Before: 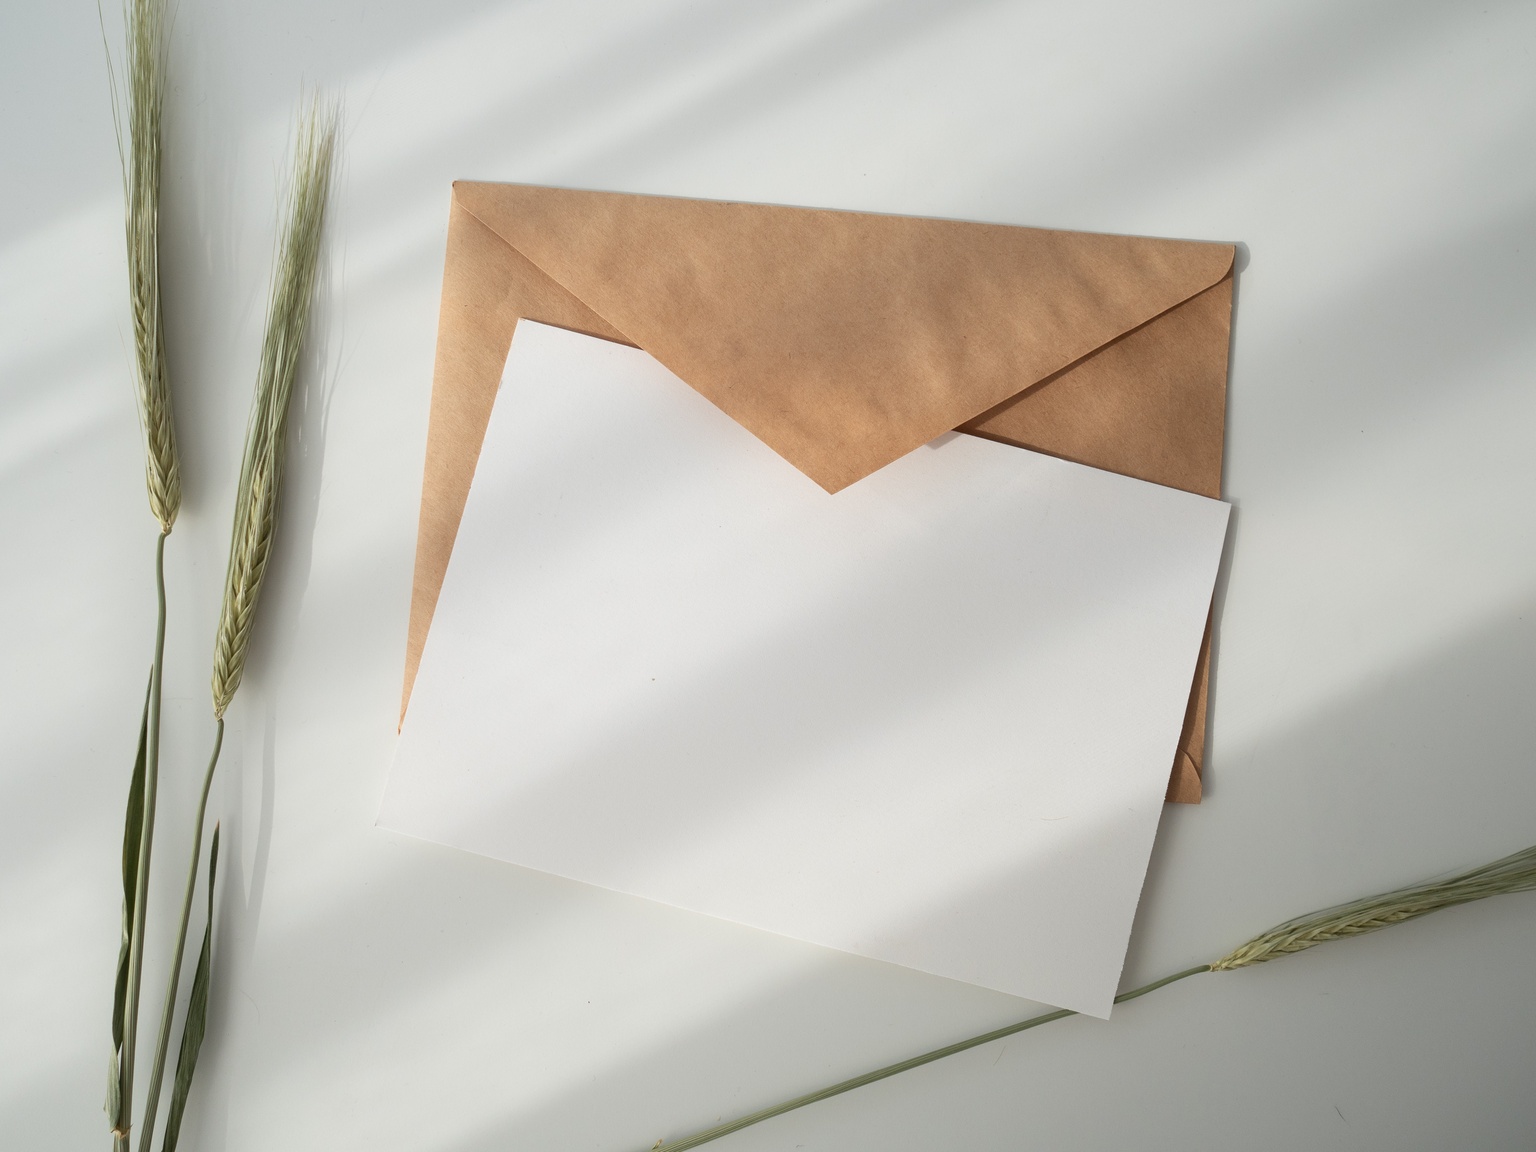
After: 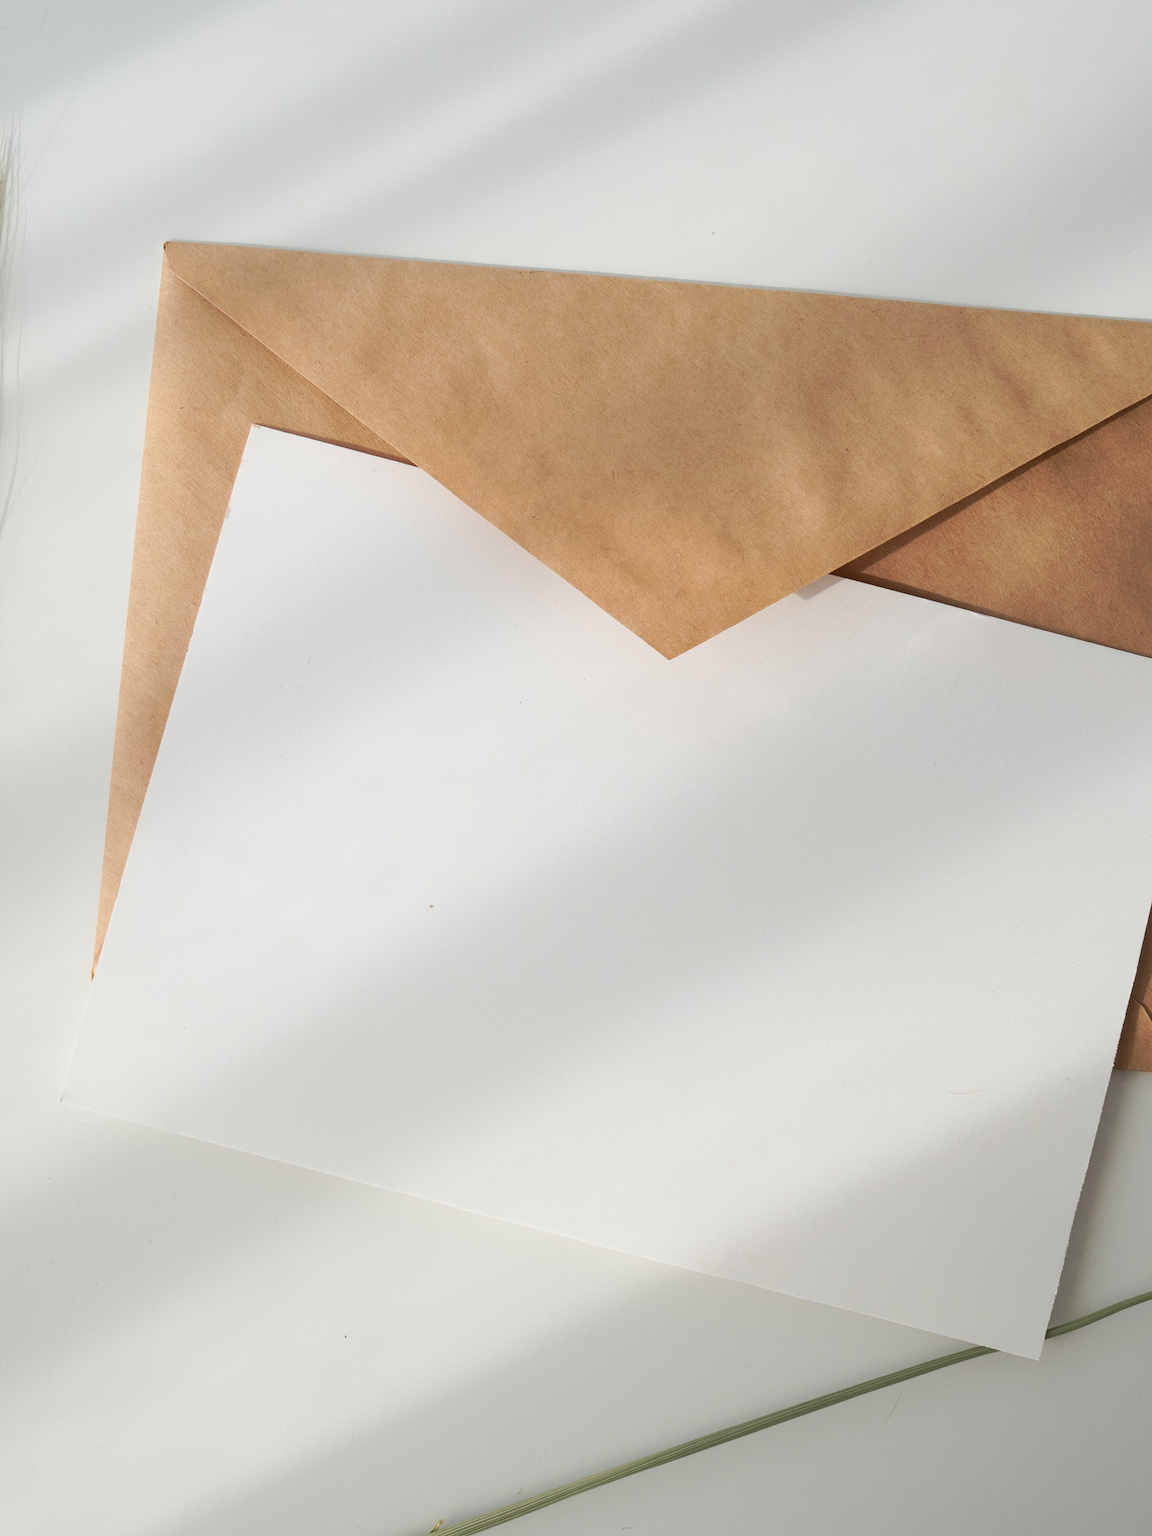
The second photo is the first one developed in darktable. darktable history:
crop: left 21.496%, right 22.254%
tone curve: curves: ch0 [(0, 0) (0.003, 0.003) (0.011, 0.011) (0.025, 0.025) (0.044, 0.044) (0.069, 0.069) (0.1, 0.099) (0.136, 0.135) (0.177, 0.177) (0.224, 0.224) (0.277, 0.276) (0.335, 0.334) (0.399, 0.398) (0.468, 0.467) (0.543, 0.565) (0.623, 0.641) (0.709, 0.723) (0.801, 0.81) (0.898, 0.902) (1, 1)], preserve colors none
